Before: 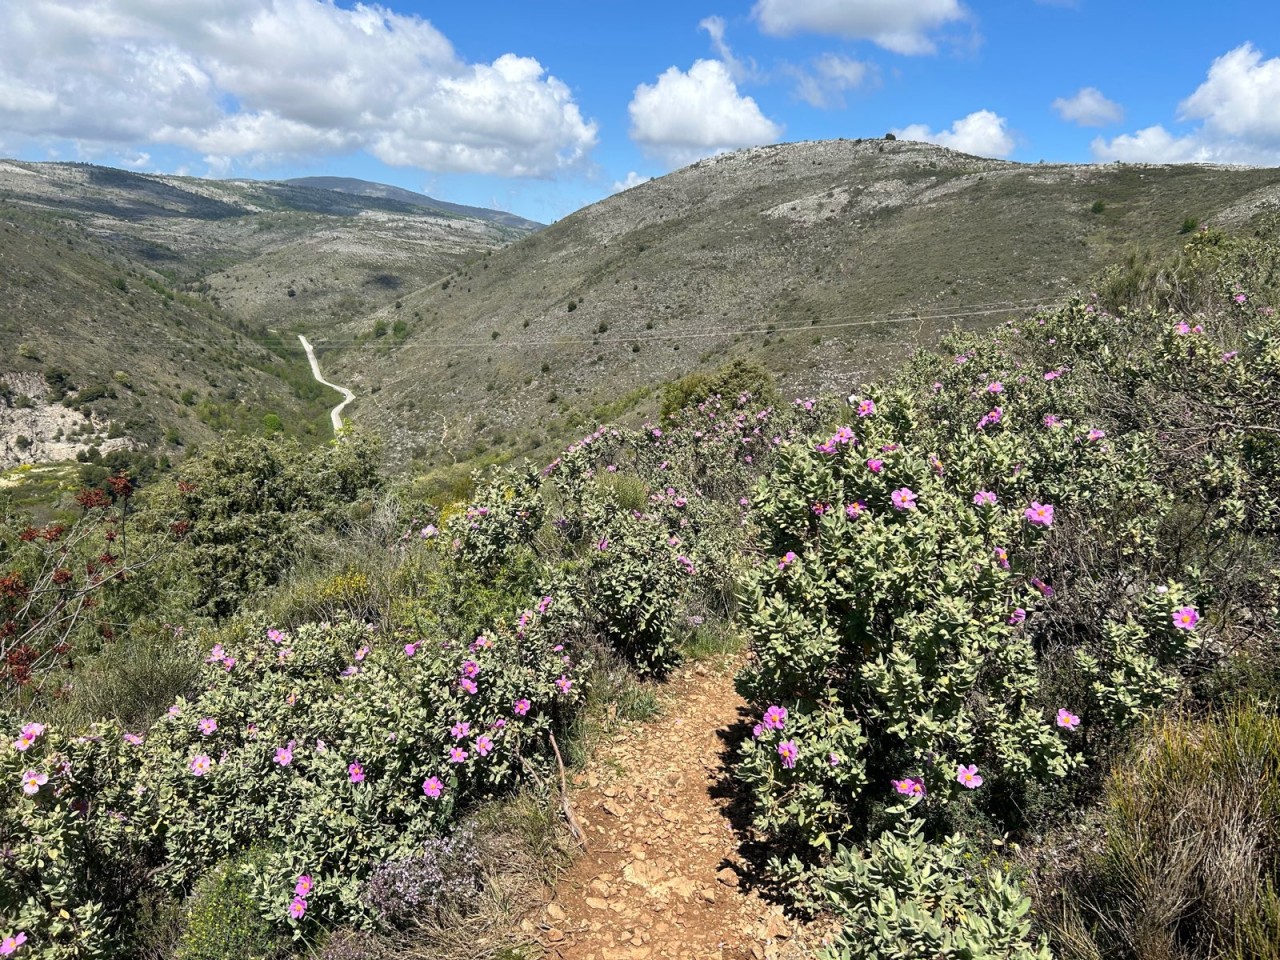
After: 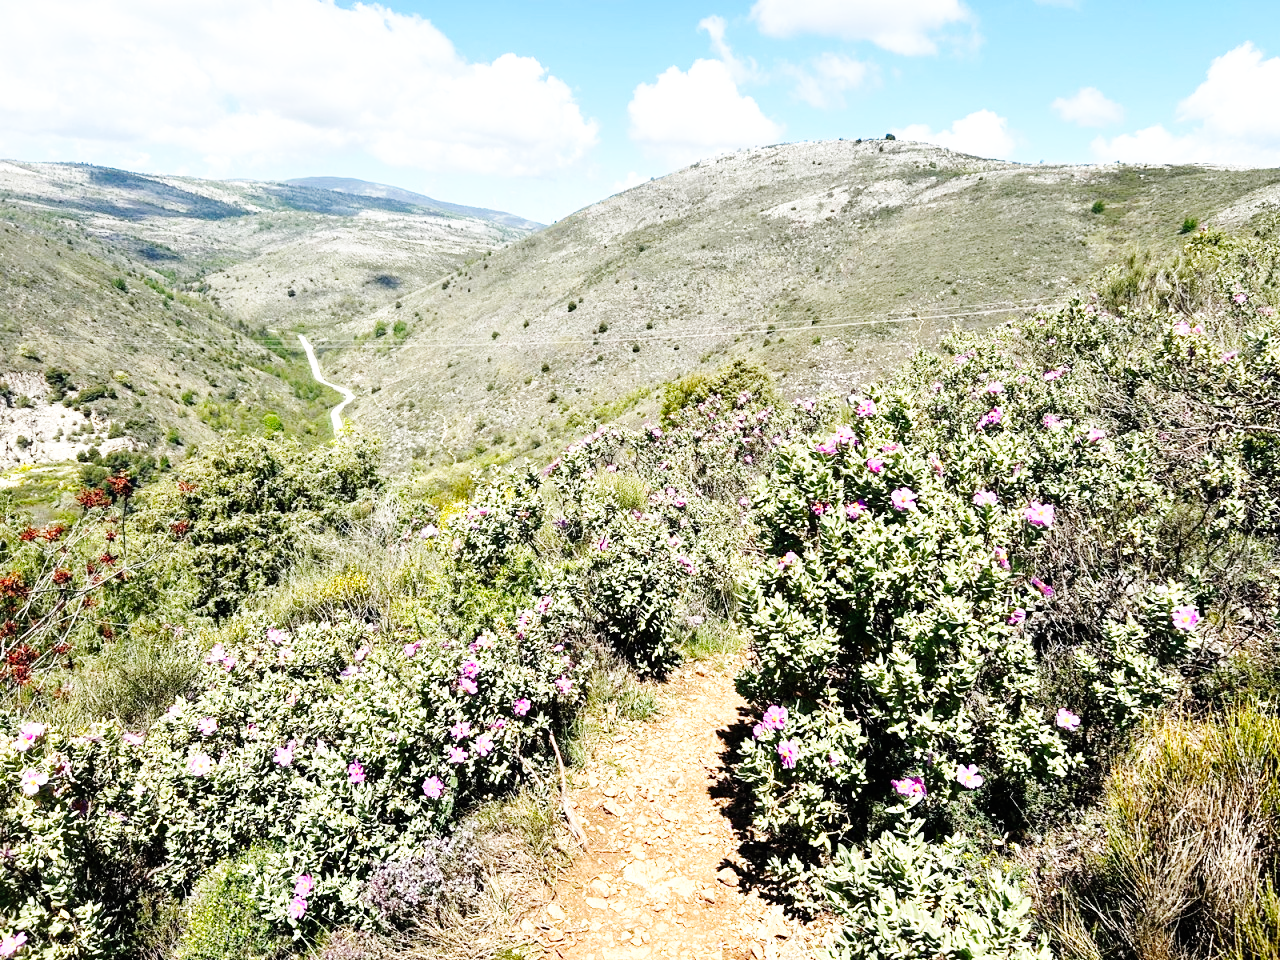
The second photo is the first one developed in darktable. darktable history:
tone equalizer: -8 EV -0.408 EV, -7 EV -0.425 EV, -6 EV -0.331 EV, -5 EV -0.258 EV, -3 EV 0.24 EV, -2 EV 0.346 EV, -1 EV 0.392 EV, +0 EV 0.421 EV, smoothing diameter 24.77%, edges refinement/feathering 14.27, preserve details guided filter
base curve: curves: ch0 [(0, 0) (0, 0) (0.002, 0.001) (0.008, 0.003) (0.019, 0.011) (0.037, 0.037) (0.064, 0.11) (0.102, 0.232) (0.152, 0.379) (0.216, 0.524) (0.296, 0.665) (0.394, 0.789) (0.512, 0.881) (0.651, 0.945) (0.813, 0.986) (1, 1)], preserve colors none
